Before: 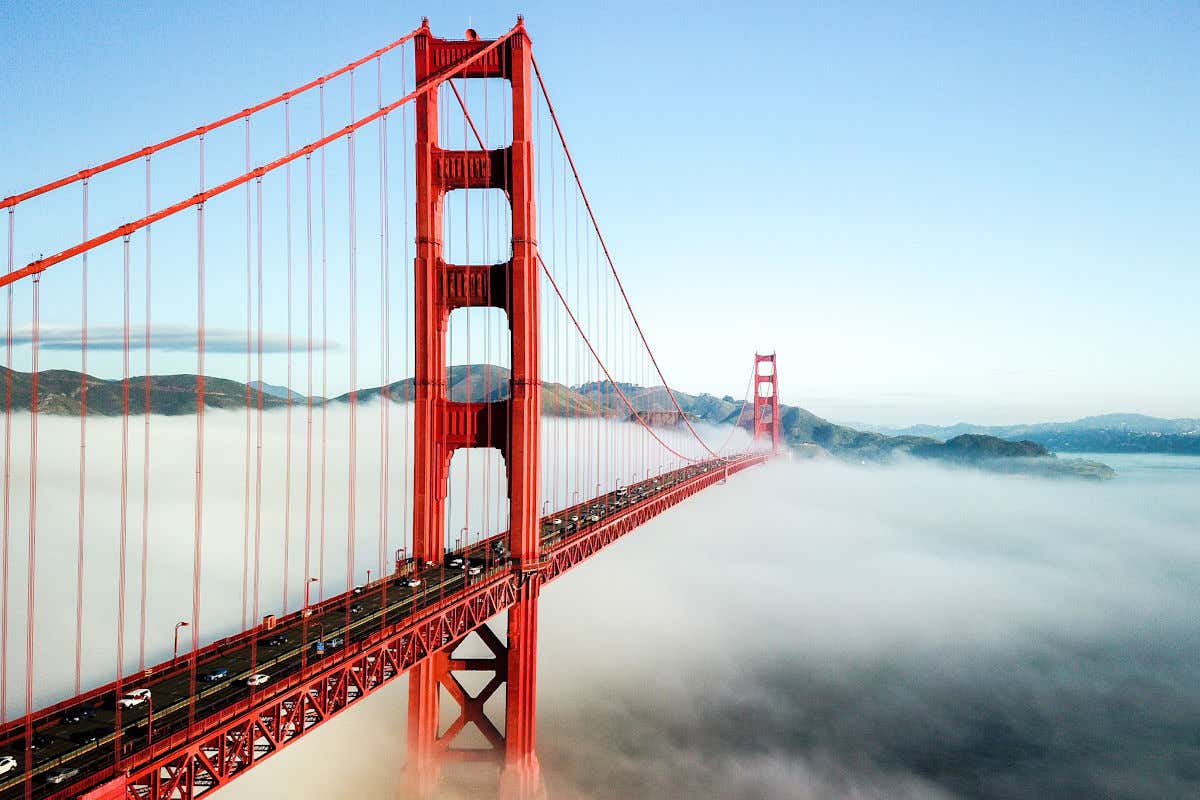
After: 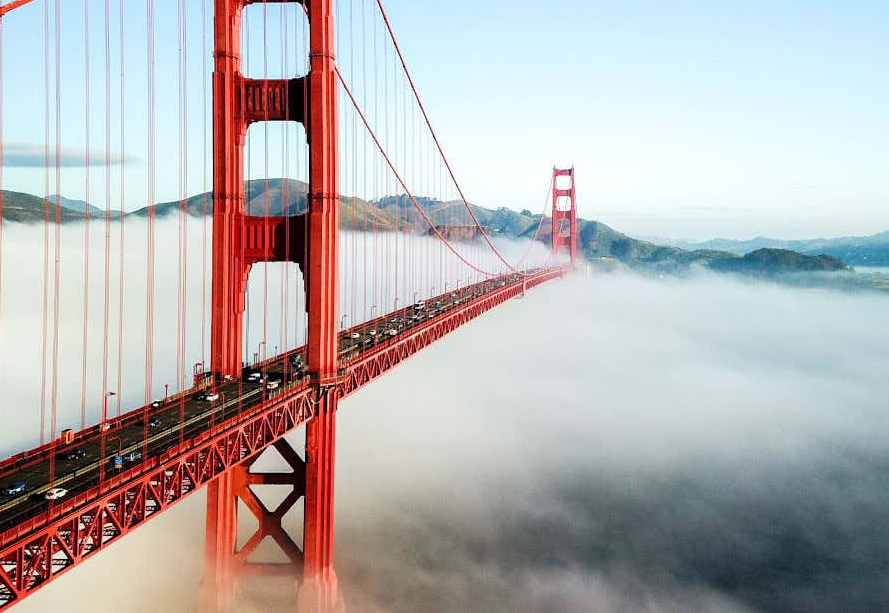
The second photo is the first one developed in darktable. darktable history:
crop: left 16.868%, top 23.352%, right 8.973%
